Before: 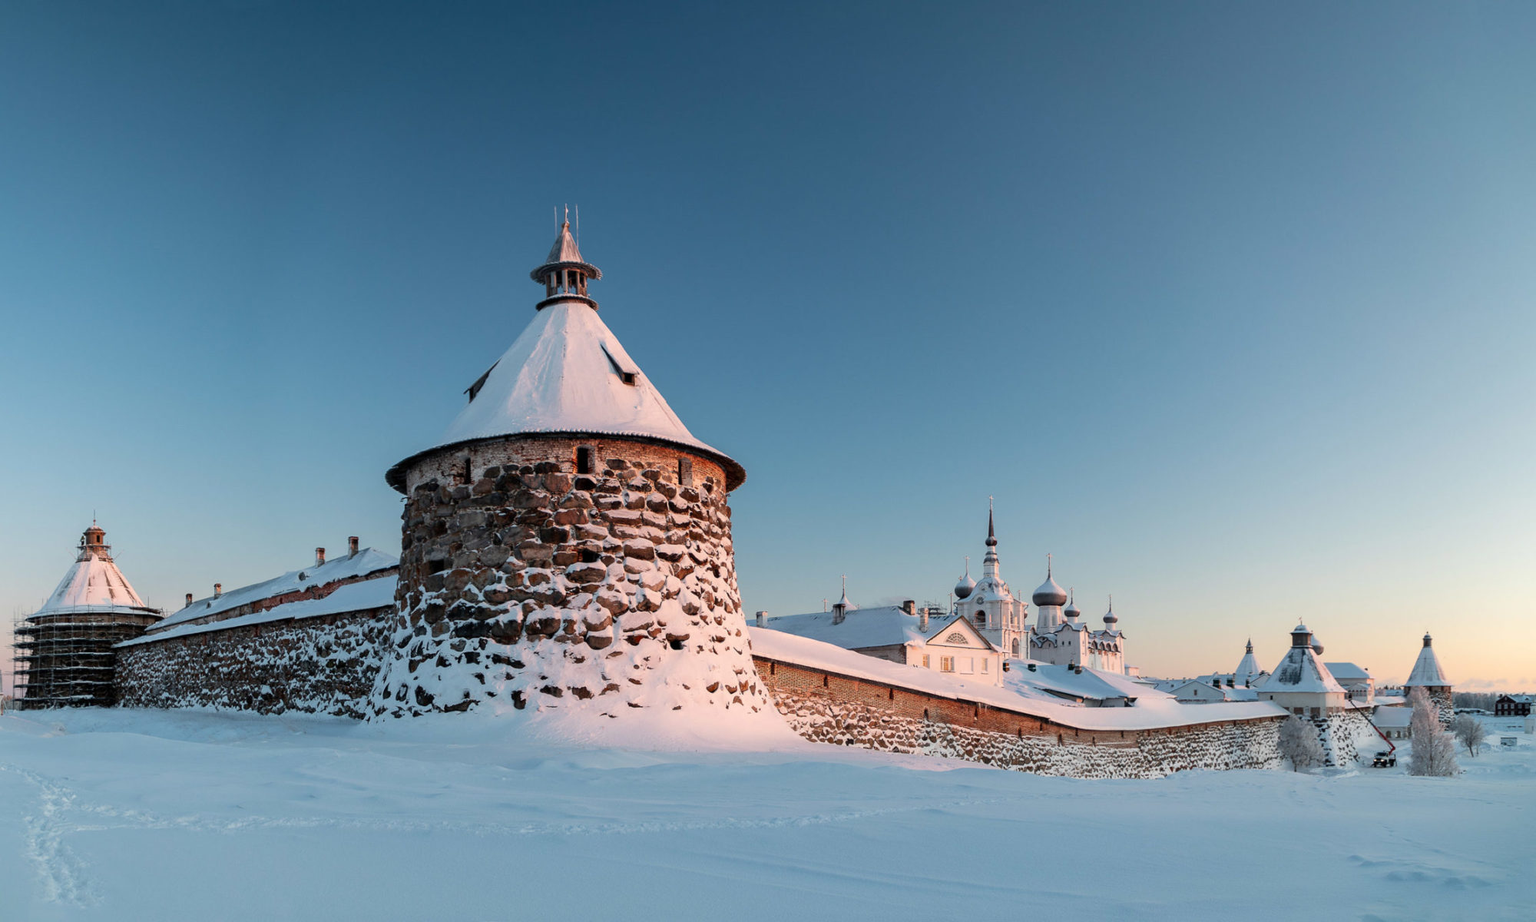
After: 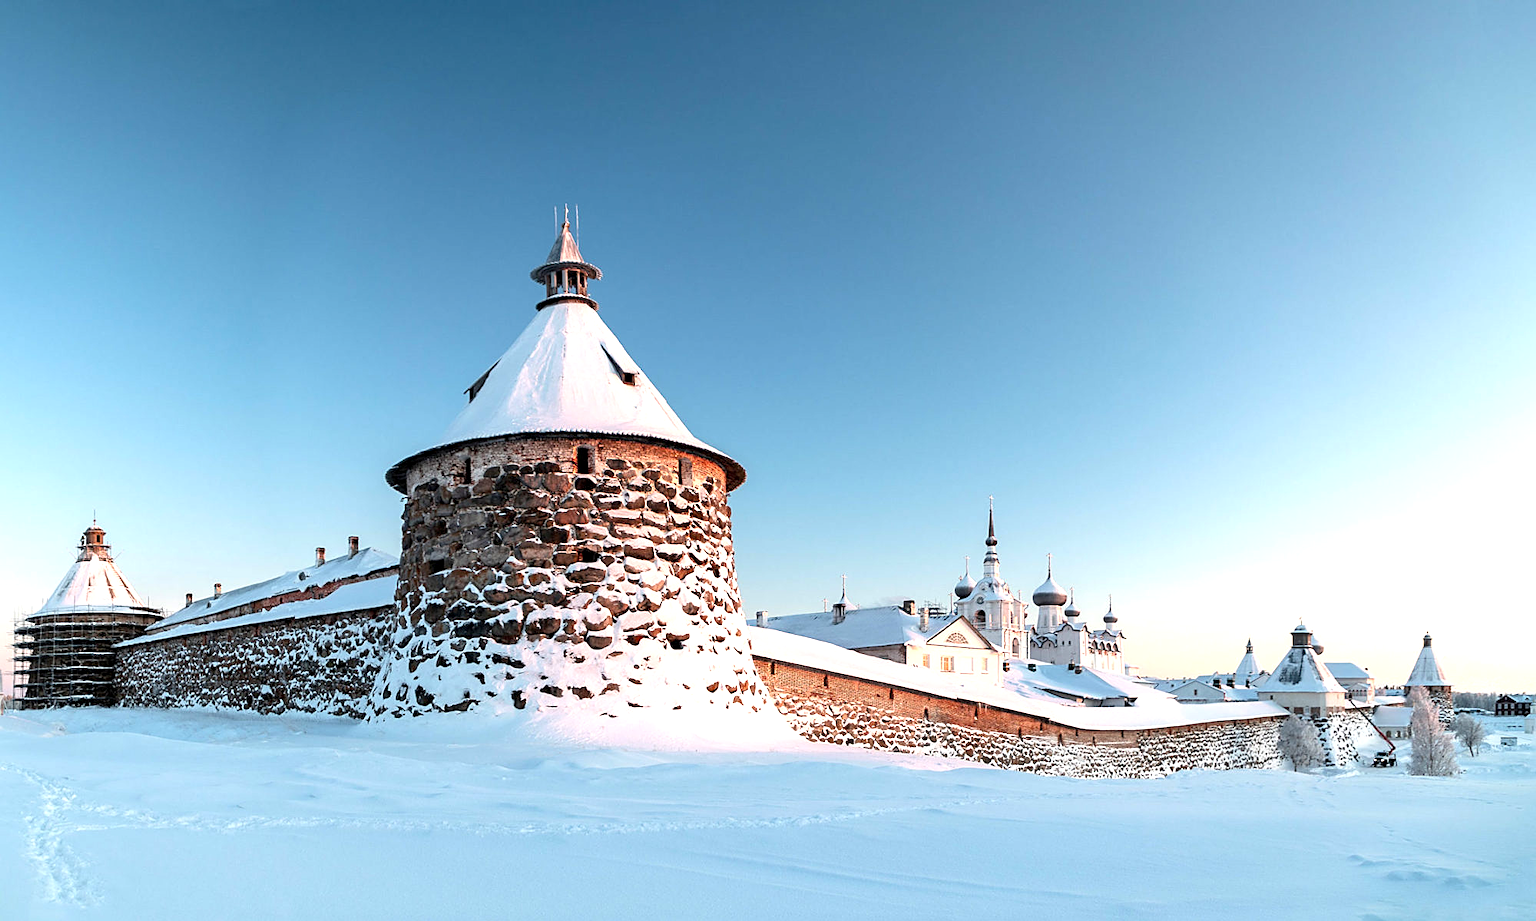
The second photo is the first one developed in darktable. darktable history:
sharpen: on, module defaults
exposure: black level correction 0.001, exposure 0.955 EV, compensate exposure bias true, compensate highlight preservation false
